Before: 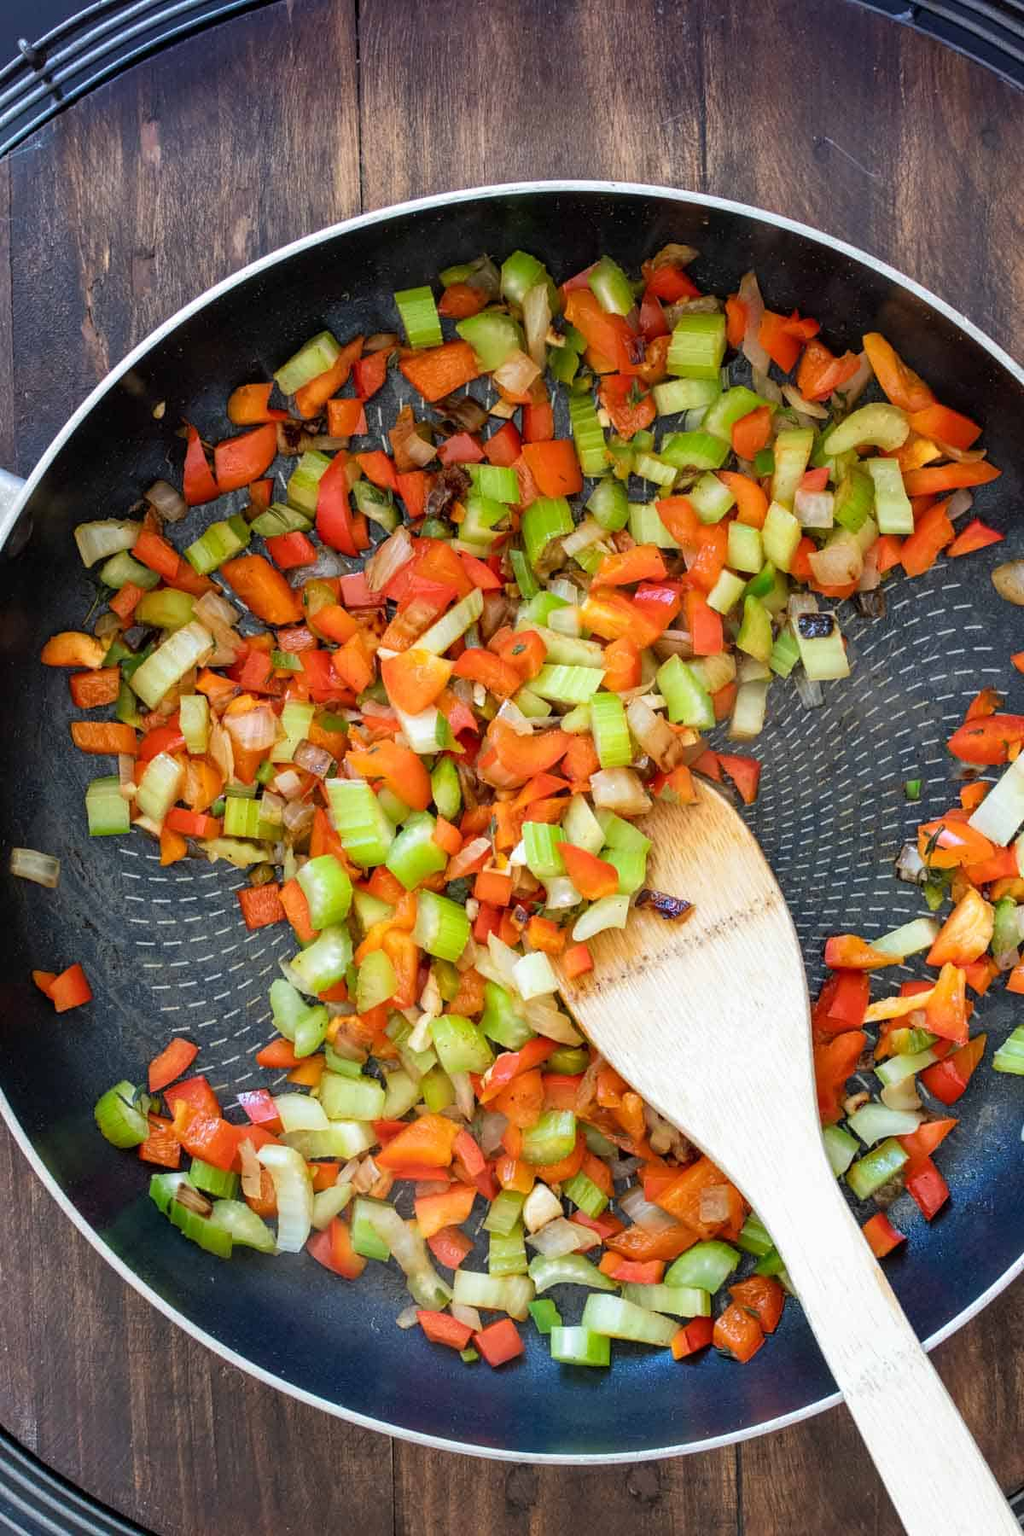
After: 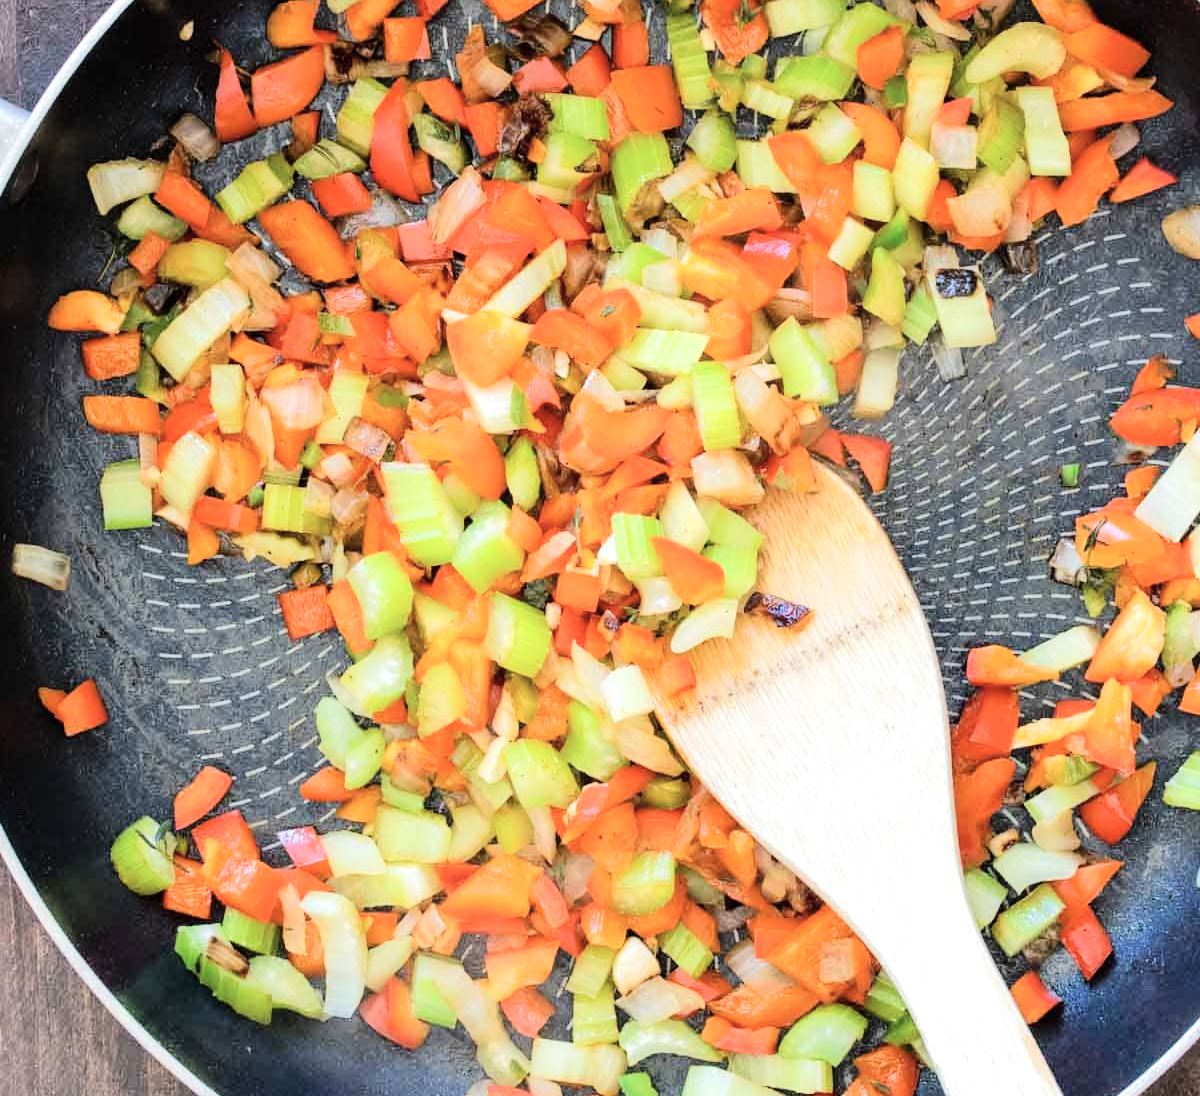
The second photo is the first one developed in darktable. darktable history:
crop and rotate: top 25.038%, bottom 14.053%
color correction: highlights b* 0.005, saturation 0.795
tone equalizer: -7 EV 0.162 EV, -6 EV 0.586 EV, -5 EV 1.13 EV, -4 EV 1.3 EV, -3 EV 1.15 EV, -2 EV 0.6 EV, -1 EV 0.153 EV, edges refinement/feathering 500, mask exposure compensation -1.57 EV, preserve details no
